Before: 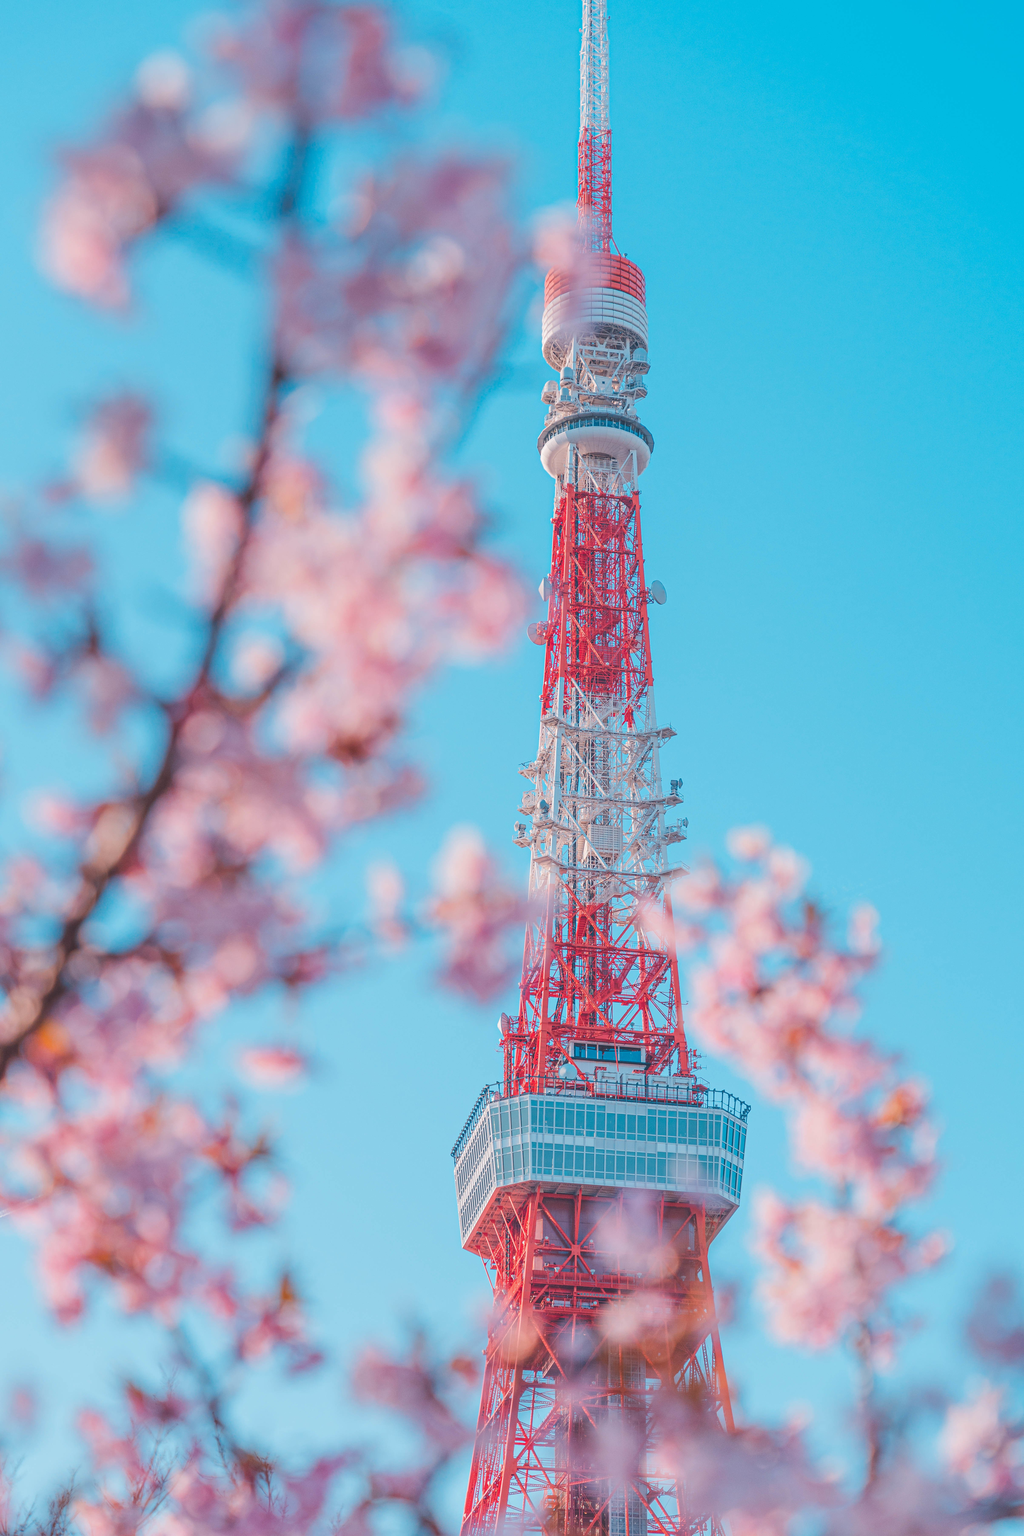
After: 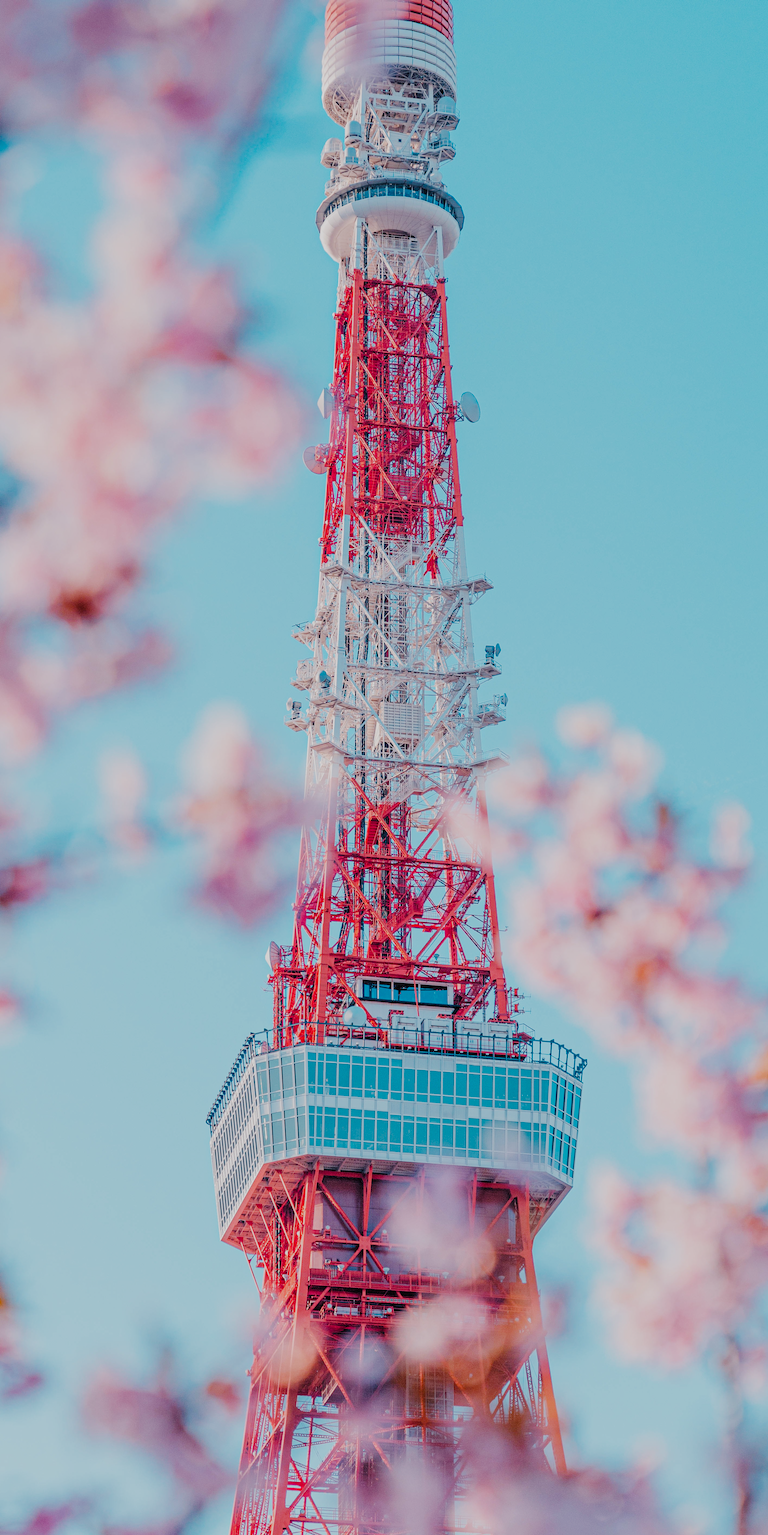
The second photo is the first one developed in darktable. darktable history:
filmic rgb: black relative exposure -2.85 EV, white relative exposure 4.56 EV, hardness 1.77, contrast 1.25, preserve chrominance no, color science v5 (2021)
crop and rotate: left 28.256%, top 17.734%, right 12.656%, bottom 3.573%
color balance: contrast -0.5%
